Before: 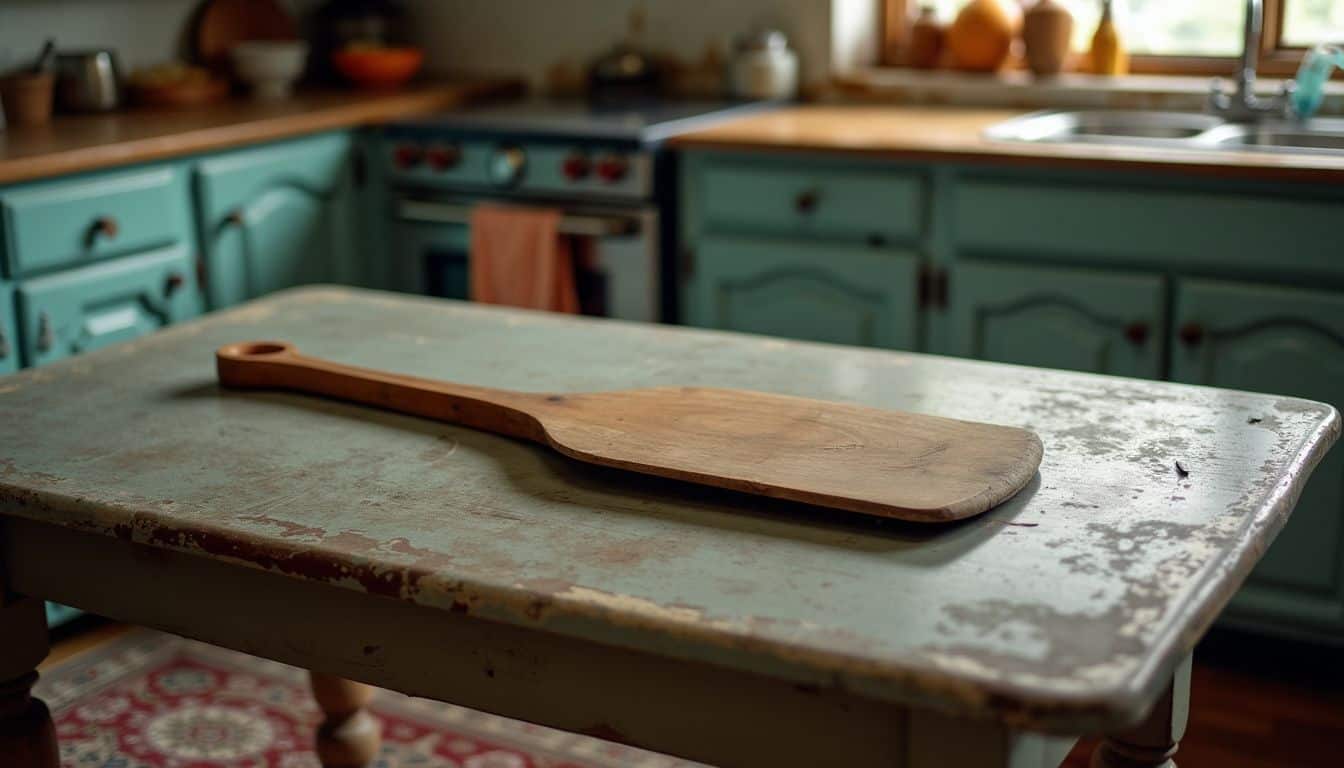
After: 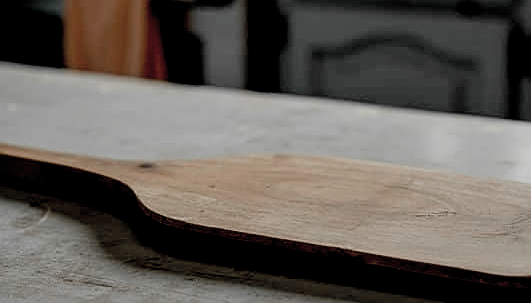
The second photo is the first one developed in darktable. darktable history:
sharpen: amount 0.493
color correction: highlights b* 0, saturation 0.472
exposure: black level correction 0.025, exposure 0.184 EV, compensate highlight preservation false
color zones: curves: ch1 [(0, 0.679) (0.143, 0.647) (0.286, 0.261) (0.378, -0.011) (0.571, 0.396) (0.714, 0.399) (0.857, 0.406) (1, 0.679)]
crop: left 30.406%, top 30.411%, right 30.028%, bottom 30.006%
filmic rgb: black relative exposure -7.65 EV, white relative exposure 4.56 EV, hardness 3.61, color science v4 (2020), contrast in shadows soft, contrast in highlights soft
color calibration: illuminant same as pipeline (D50), adaptation none (bypass), x 0.333, y 0.334, temperature 5004.03 K
